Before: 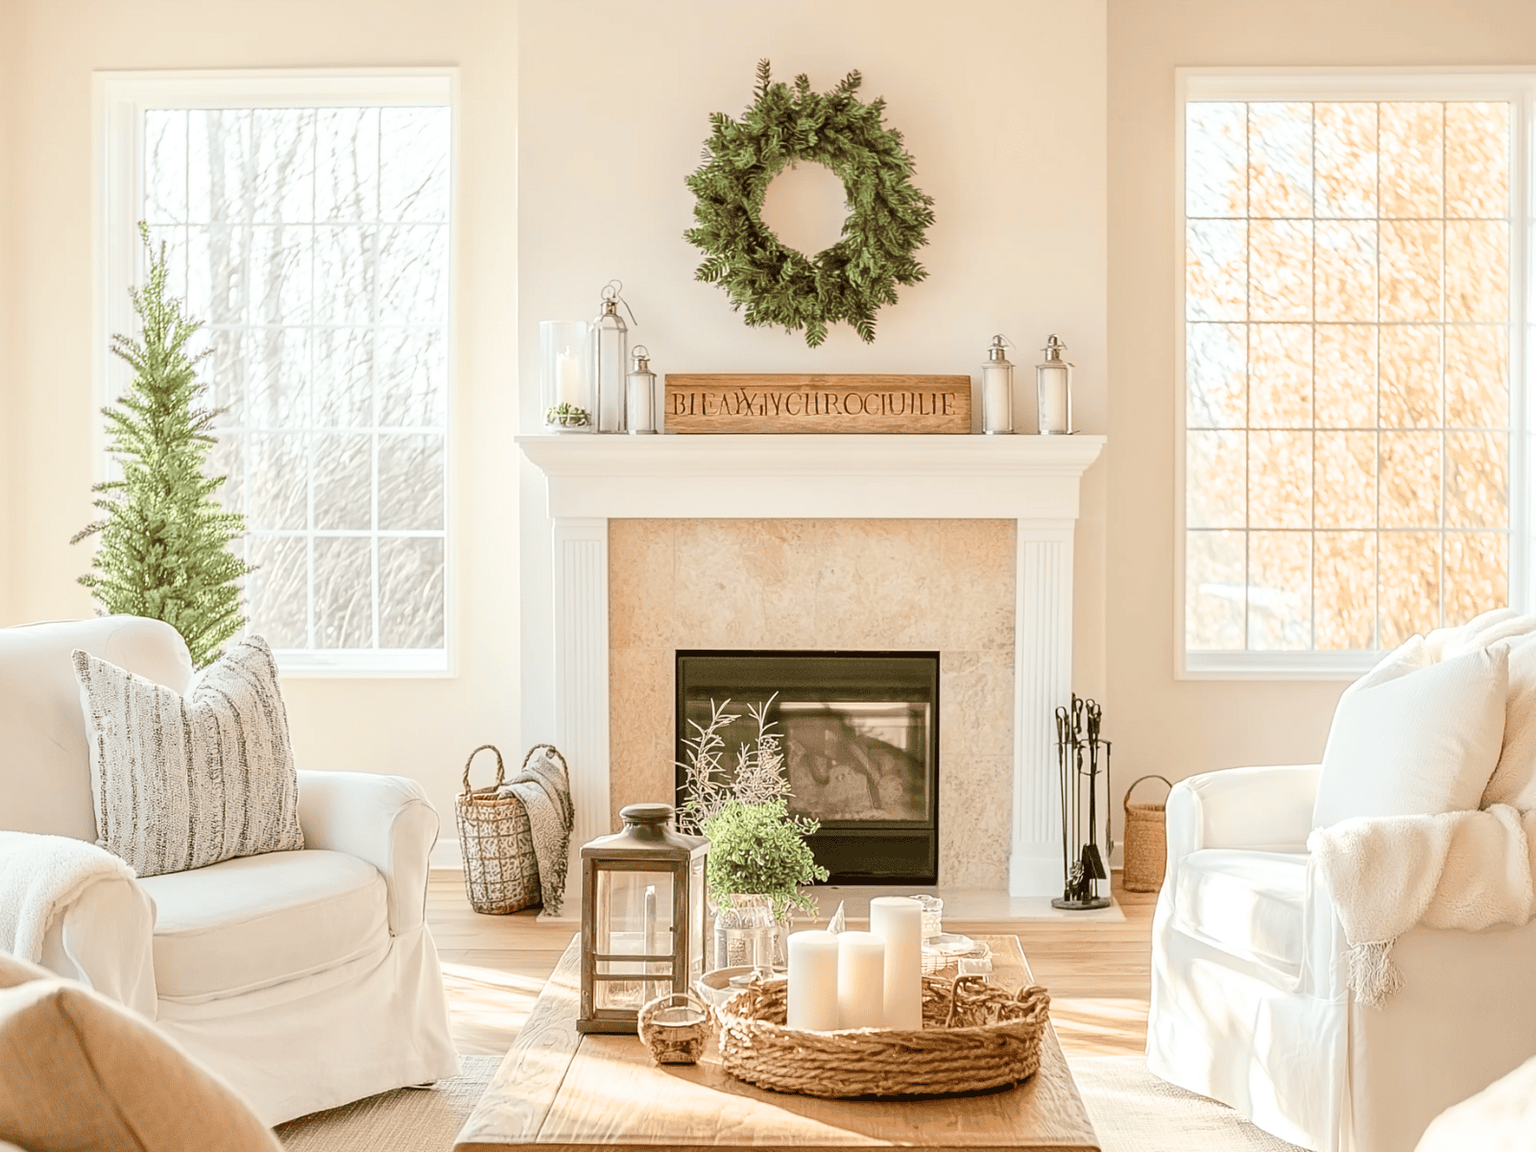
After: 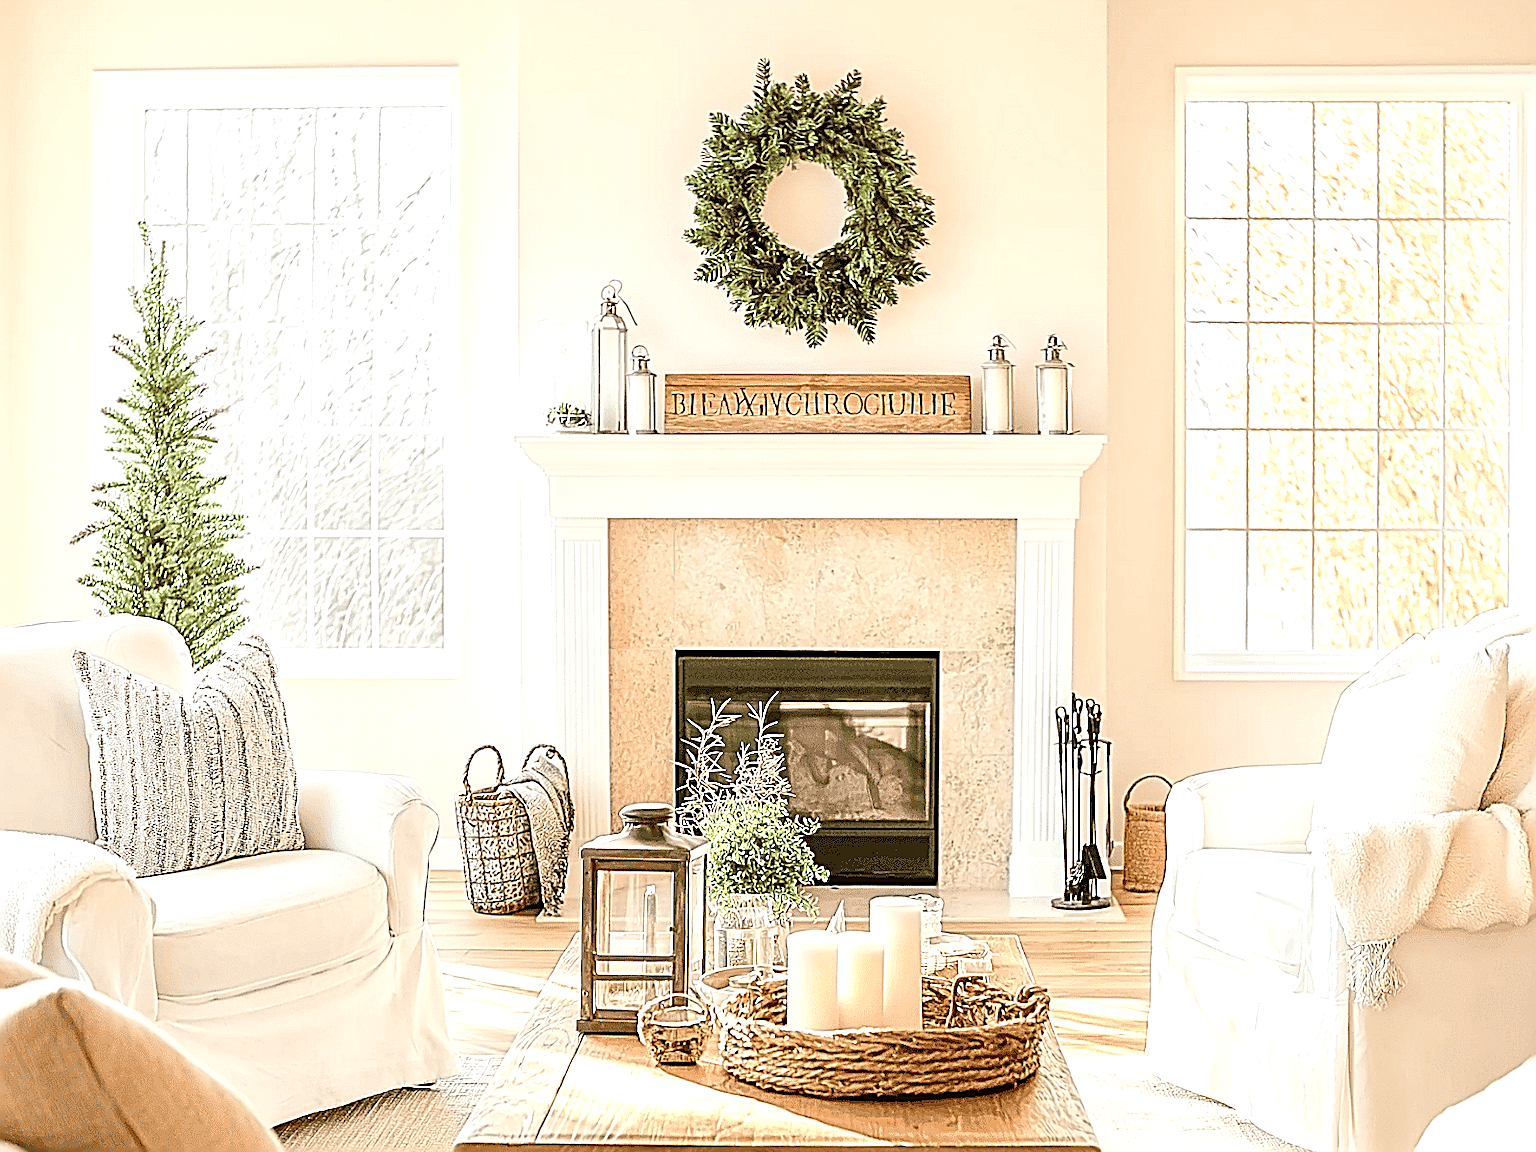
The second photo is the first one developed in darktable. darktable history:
sharpen: amount 1.99
tone equalizer: -8 EV -0.439 EV, -7 EV -0.418 EV, -6 EV -0.345 EV, -5 EV -0.188 EV, -3 EV 0.212 EV, -2 EV 0.33 EV, -1 EV 0.415 EV, +0 EV 0.43 EV
